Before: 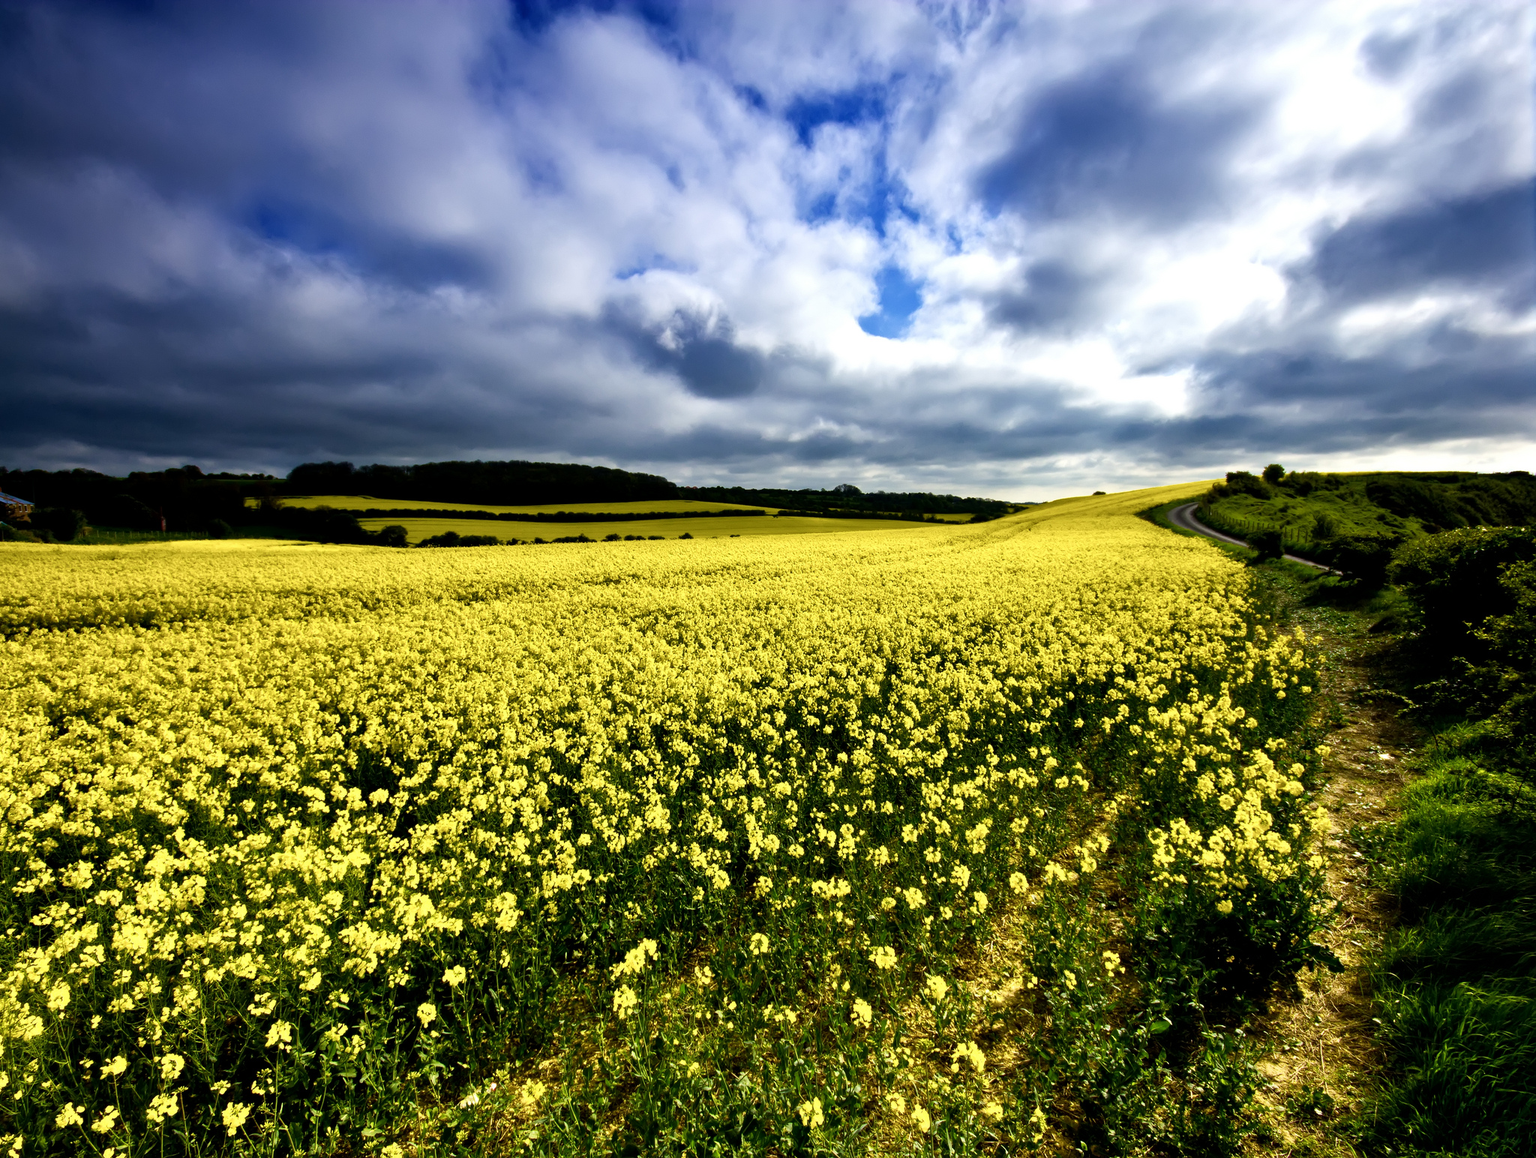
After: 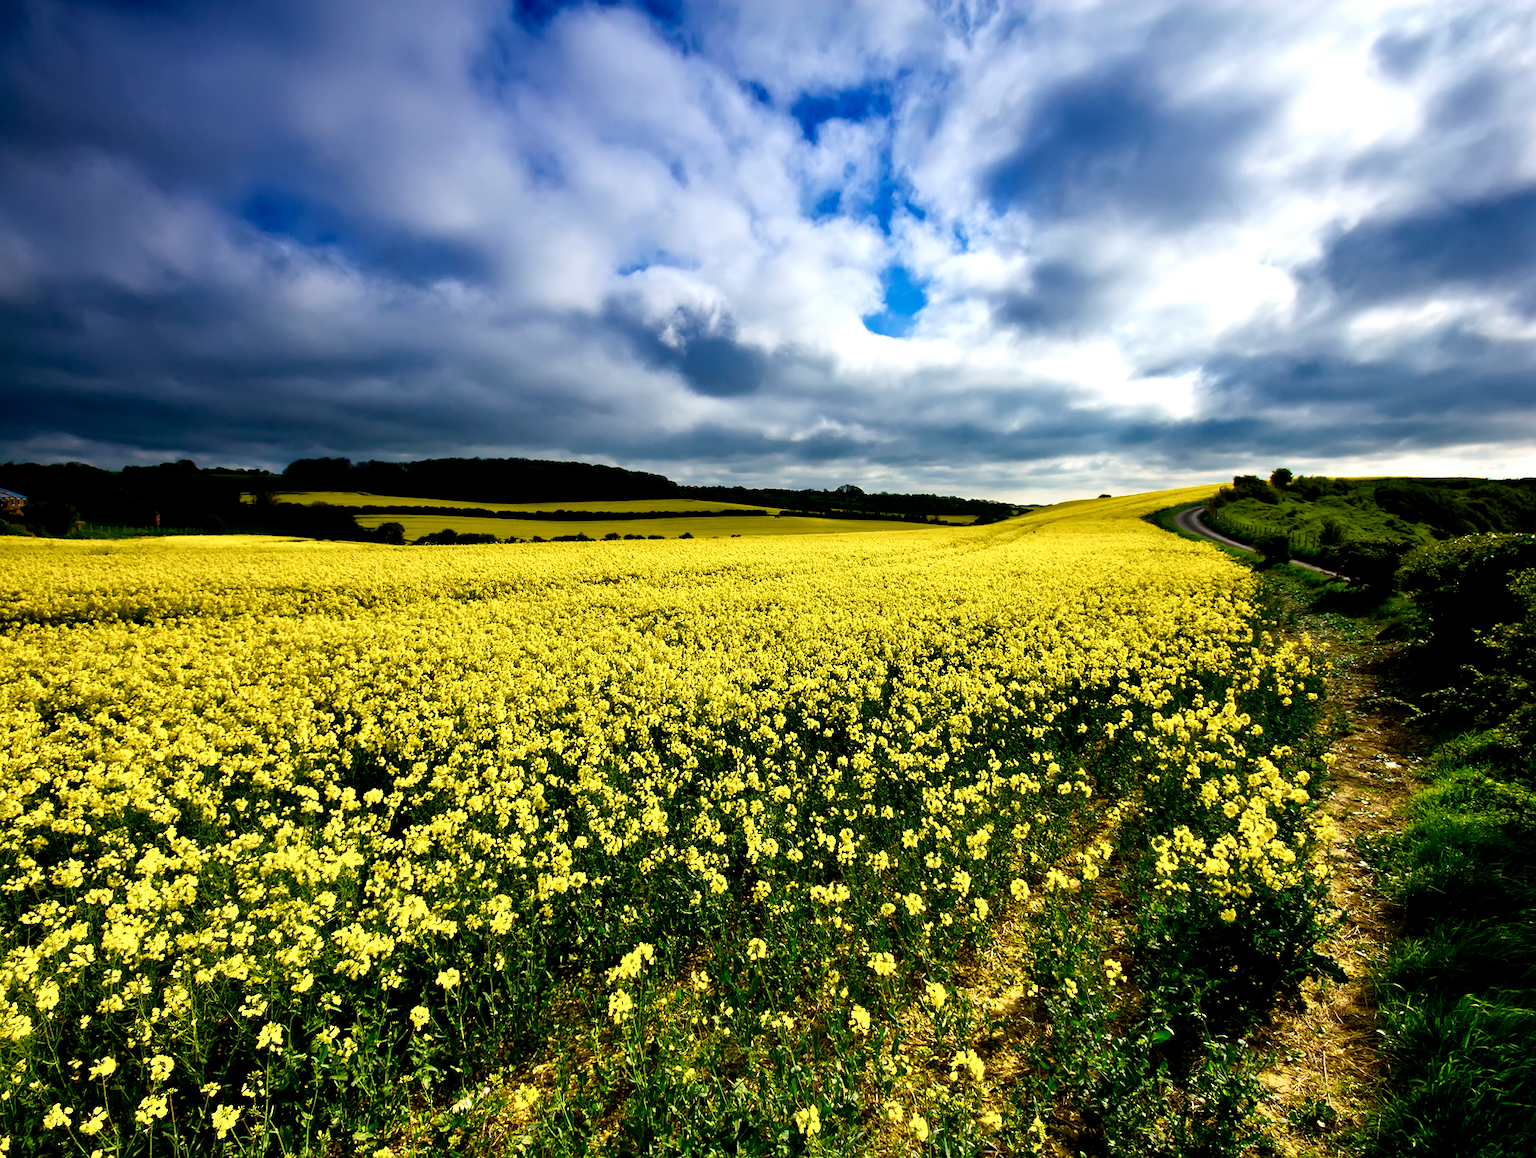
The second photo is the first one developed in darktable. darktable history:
sharpen: radius 1, threshold 1
crop and rotate: angle -0.5°
